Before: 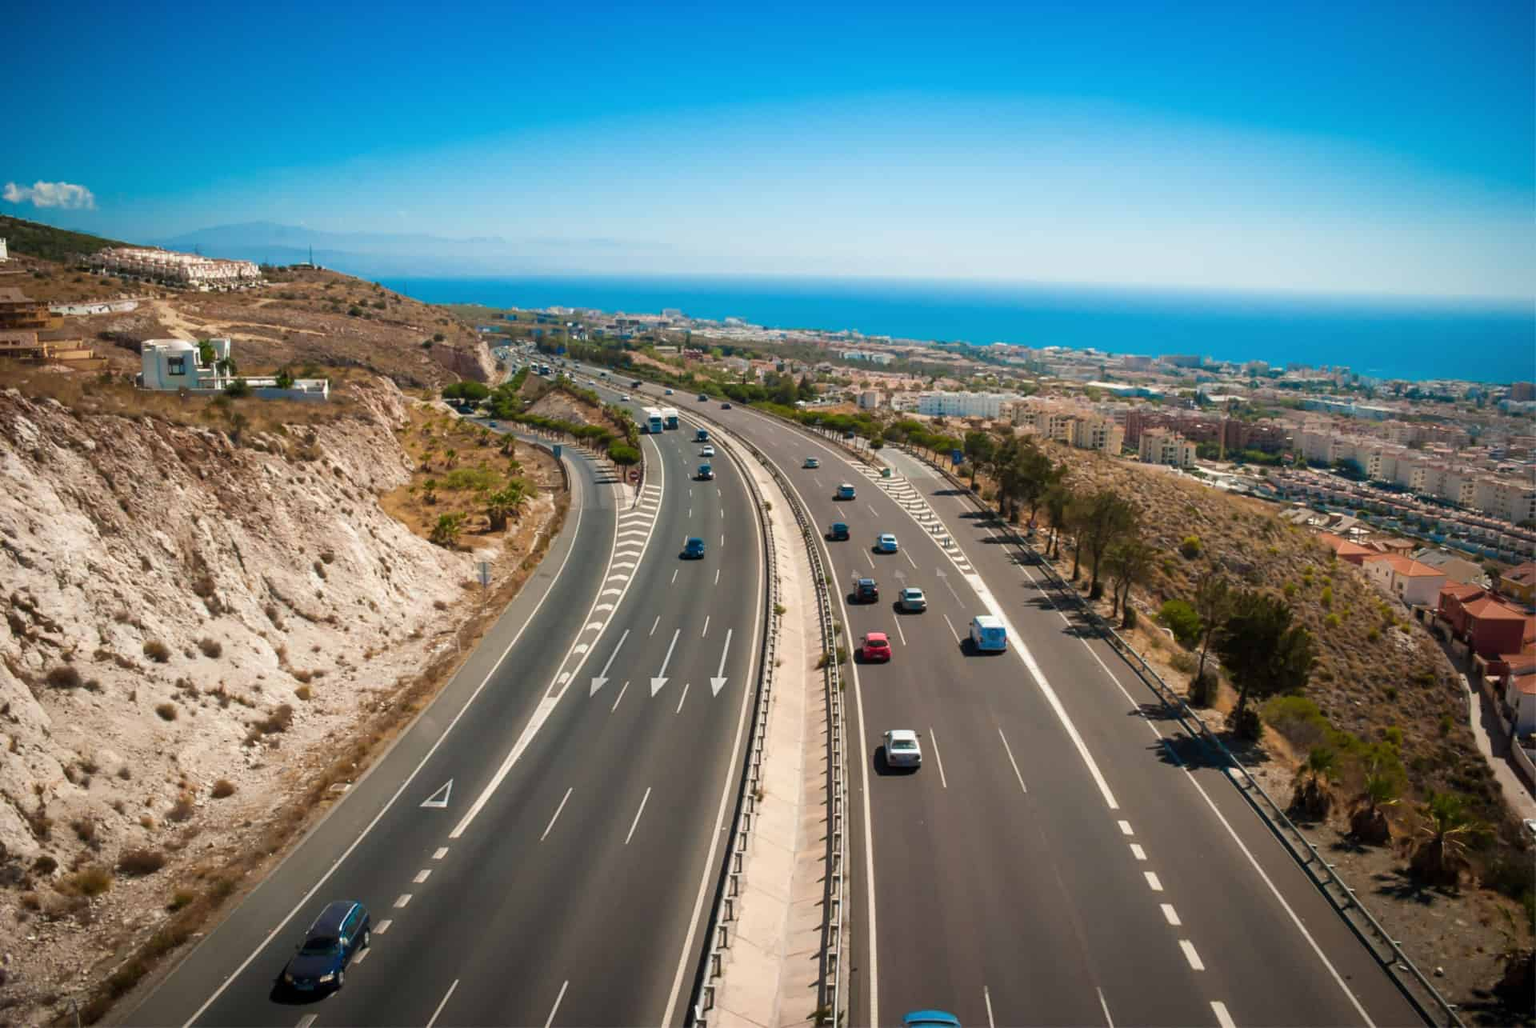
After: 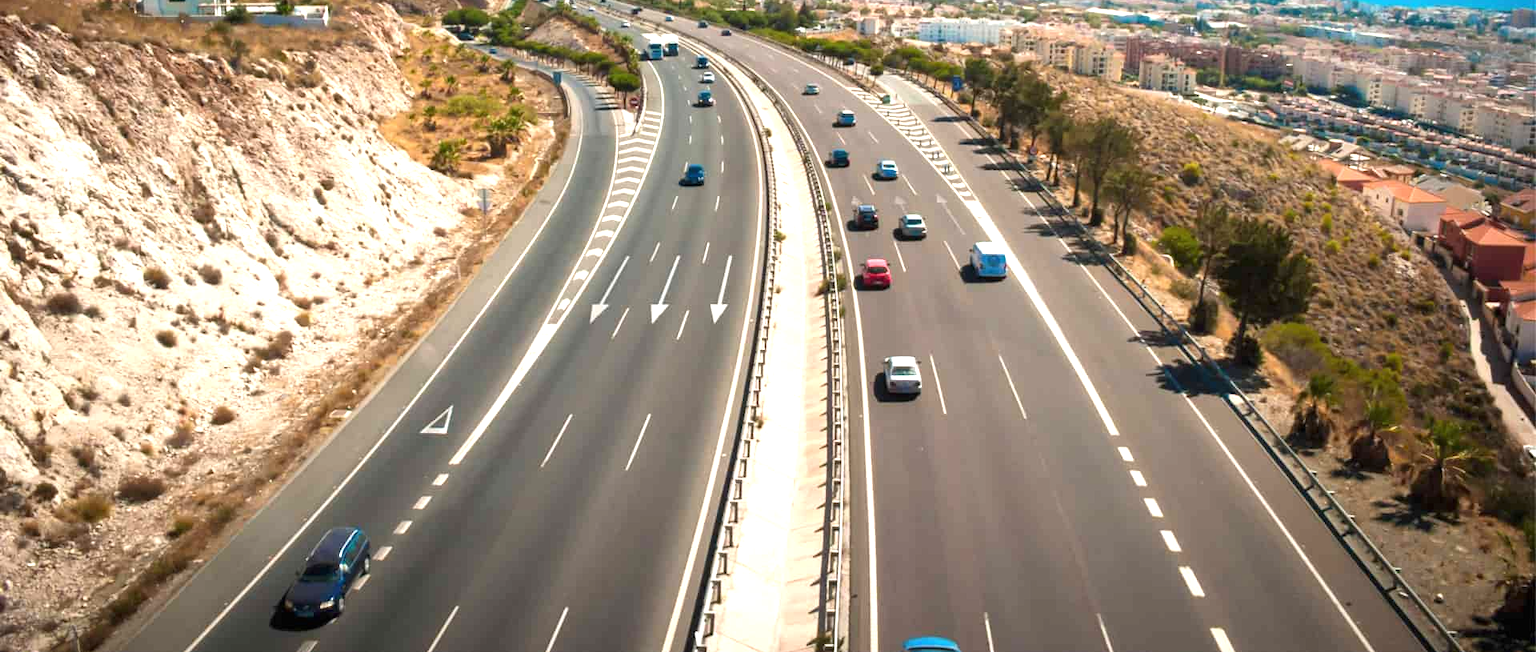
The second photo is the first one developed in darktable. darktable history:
exposure: black level correction 0, exposure 1 EV, compensate highlight preservation false
crop and rotate: top 36.435%
